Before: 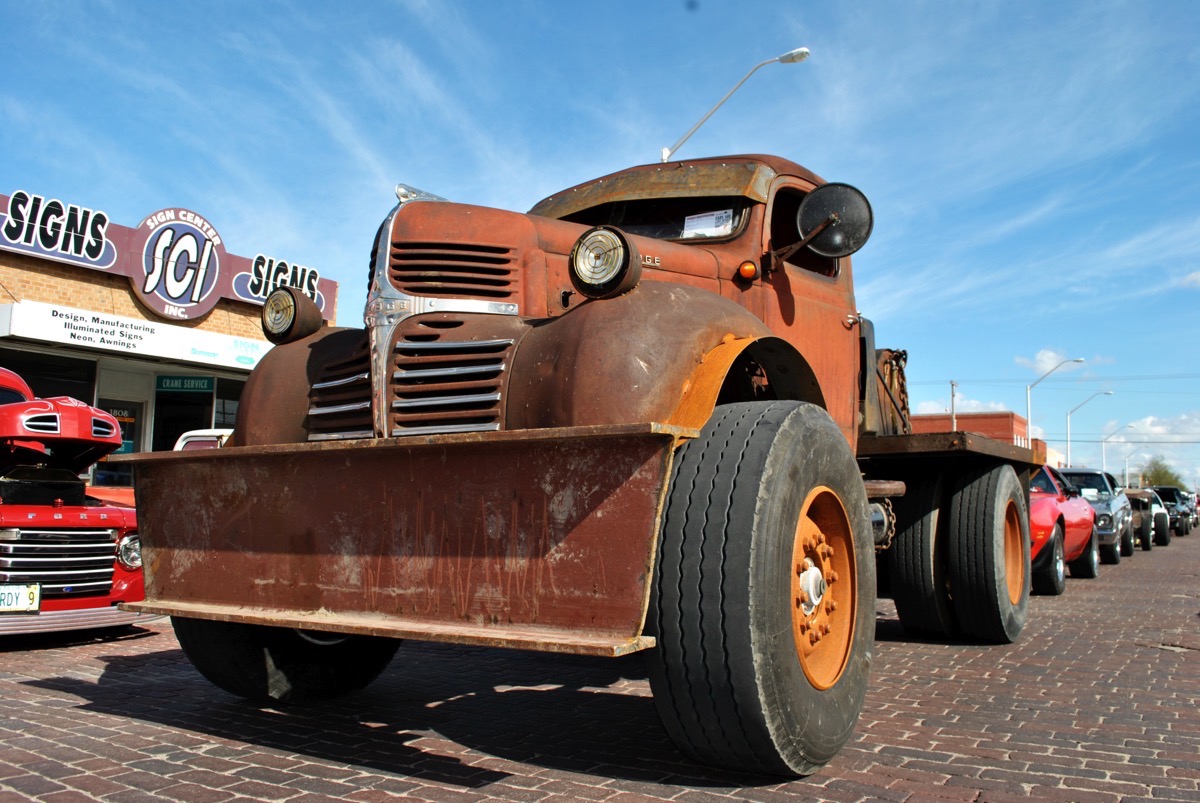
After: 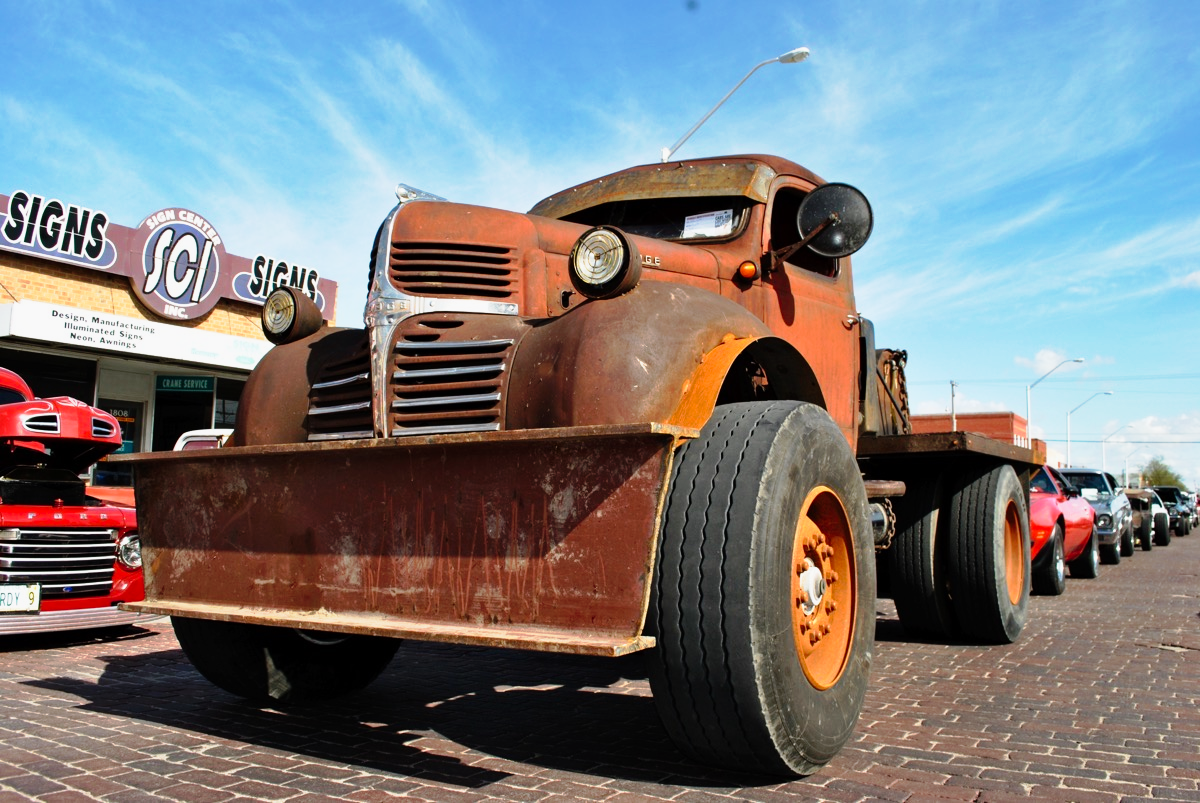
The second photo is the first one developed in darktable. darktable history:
exposure: exposure 0.014 EV, compensate highlight preservation false
tone curve: curves: ch0 [(0, 0) (0.105, 0.068) (0.195, 0.162) (0.283, 0.283) (0.384, 0.404) (0.485, 0.531) (0.638, 0.681) (0.795, 0.879) (1, 0.977)]; ch1 [(0, 0) (0.161, 0.092) (0.35, 0.33) (0.379, 0.401) (0.456, 0.469) (0.498, 0.503) (0.531, 0.537) (0.596, 0.621) (0.635, 0.671) (1, 1)]; ch2 [(0, 0) (0.371, 0.362) (0.437, 0.437) (0.483, 0.484) (0.53, 0.515) (0.56, 0.58) (0.622, 0.606) (1, 1)], preserve colors none
